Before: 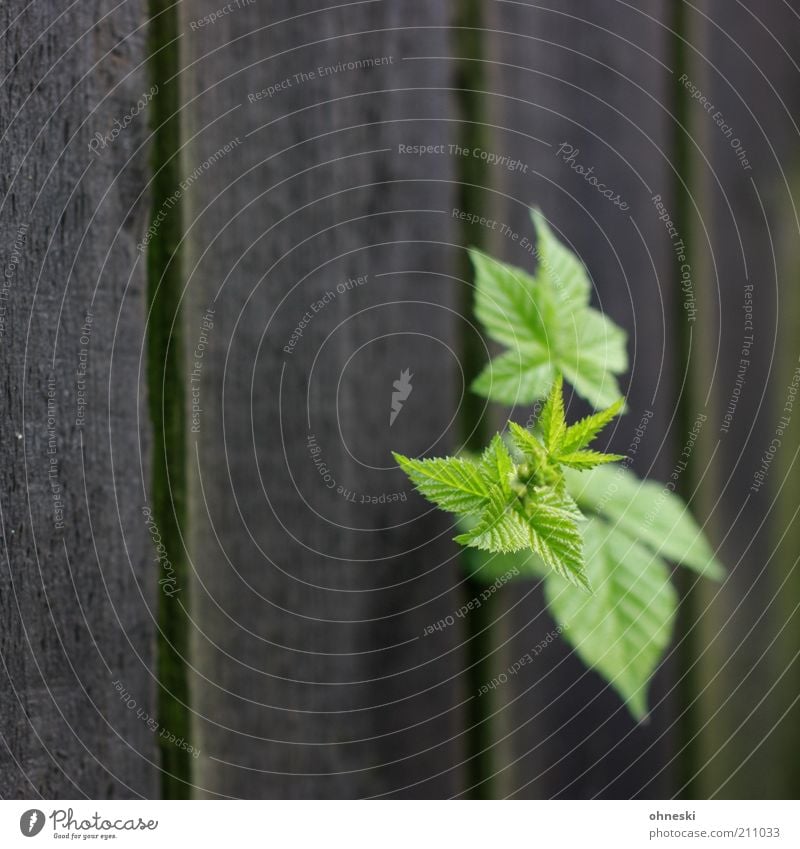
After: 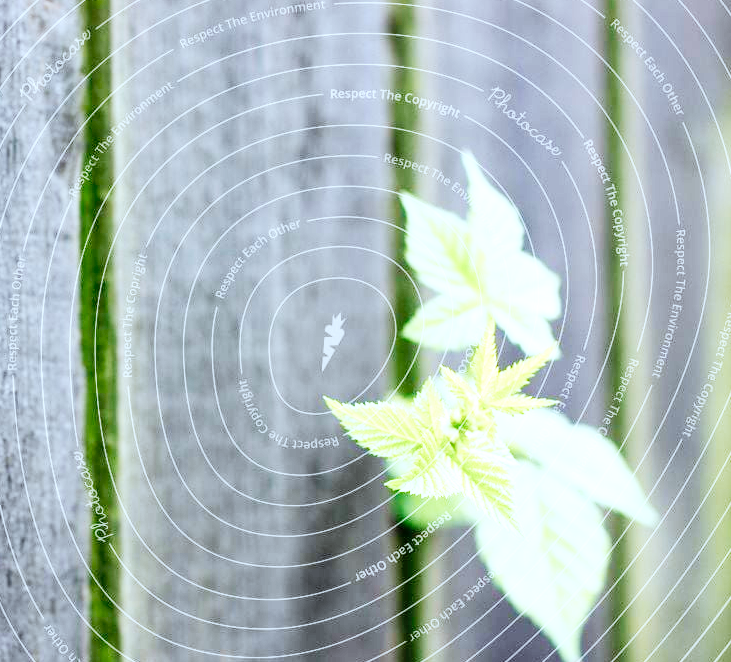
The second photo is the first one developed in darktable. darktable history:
exposure: black level correction 0.001, exposure 1.643 EV, compensate highlight preservation false
color correction: highlights a* -4.07, highlights b* -10.71
crop: left 8.521%, top 6.576%, bottom 15.336%
tone curve: curves: ch0 [(0, 0) (0.084, 0.074) (0.2, 0.297) (0.363, 0.591) (0.495, 0.765) (0.68, 0.901) (0.851, 0.967) (1, 1)], preserve colors none
